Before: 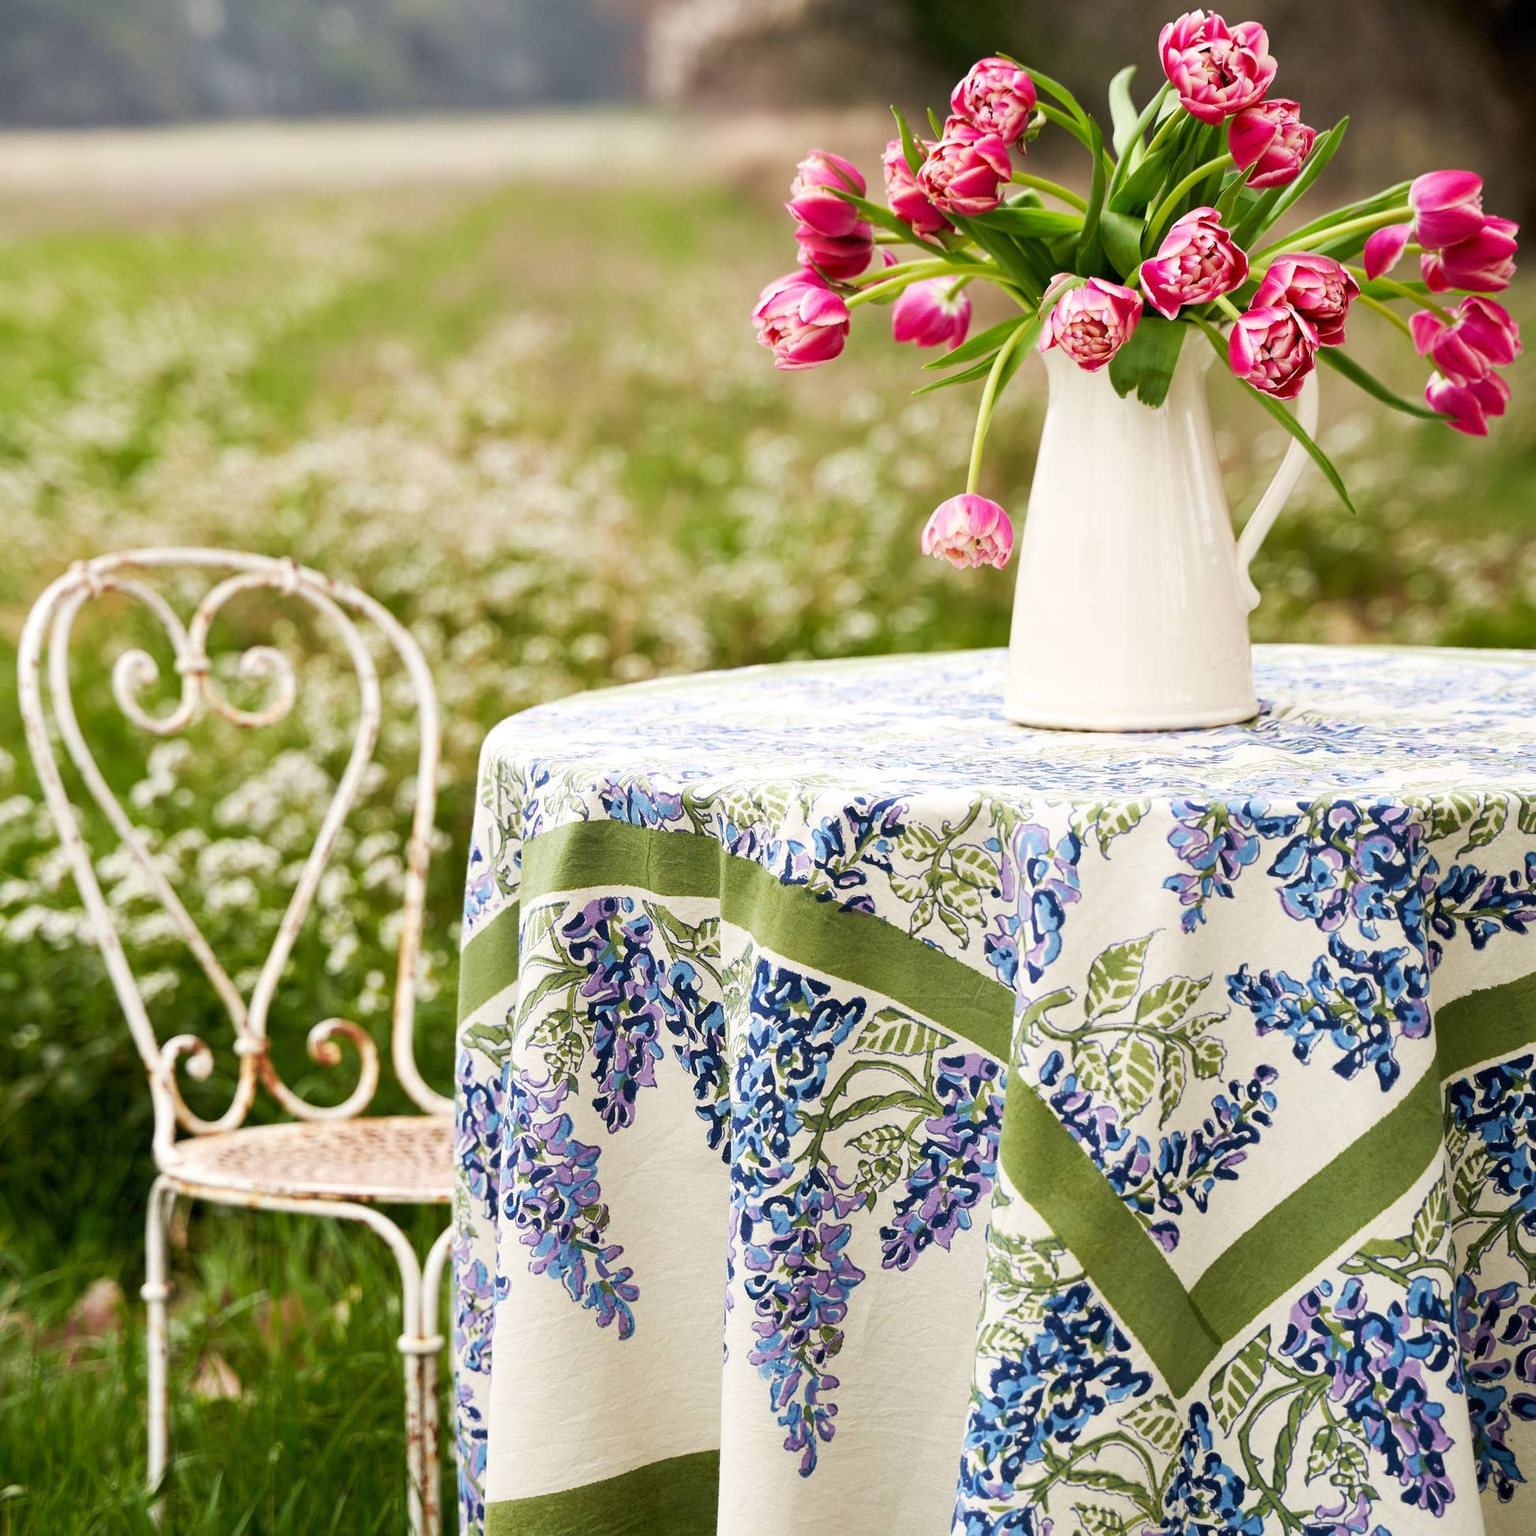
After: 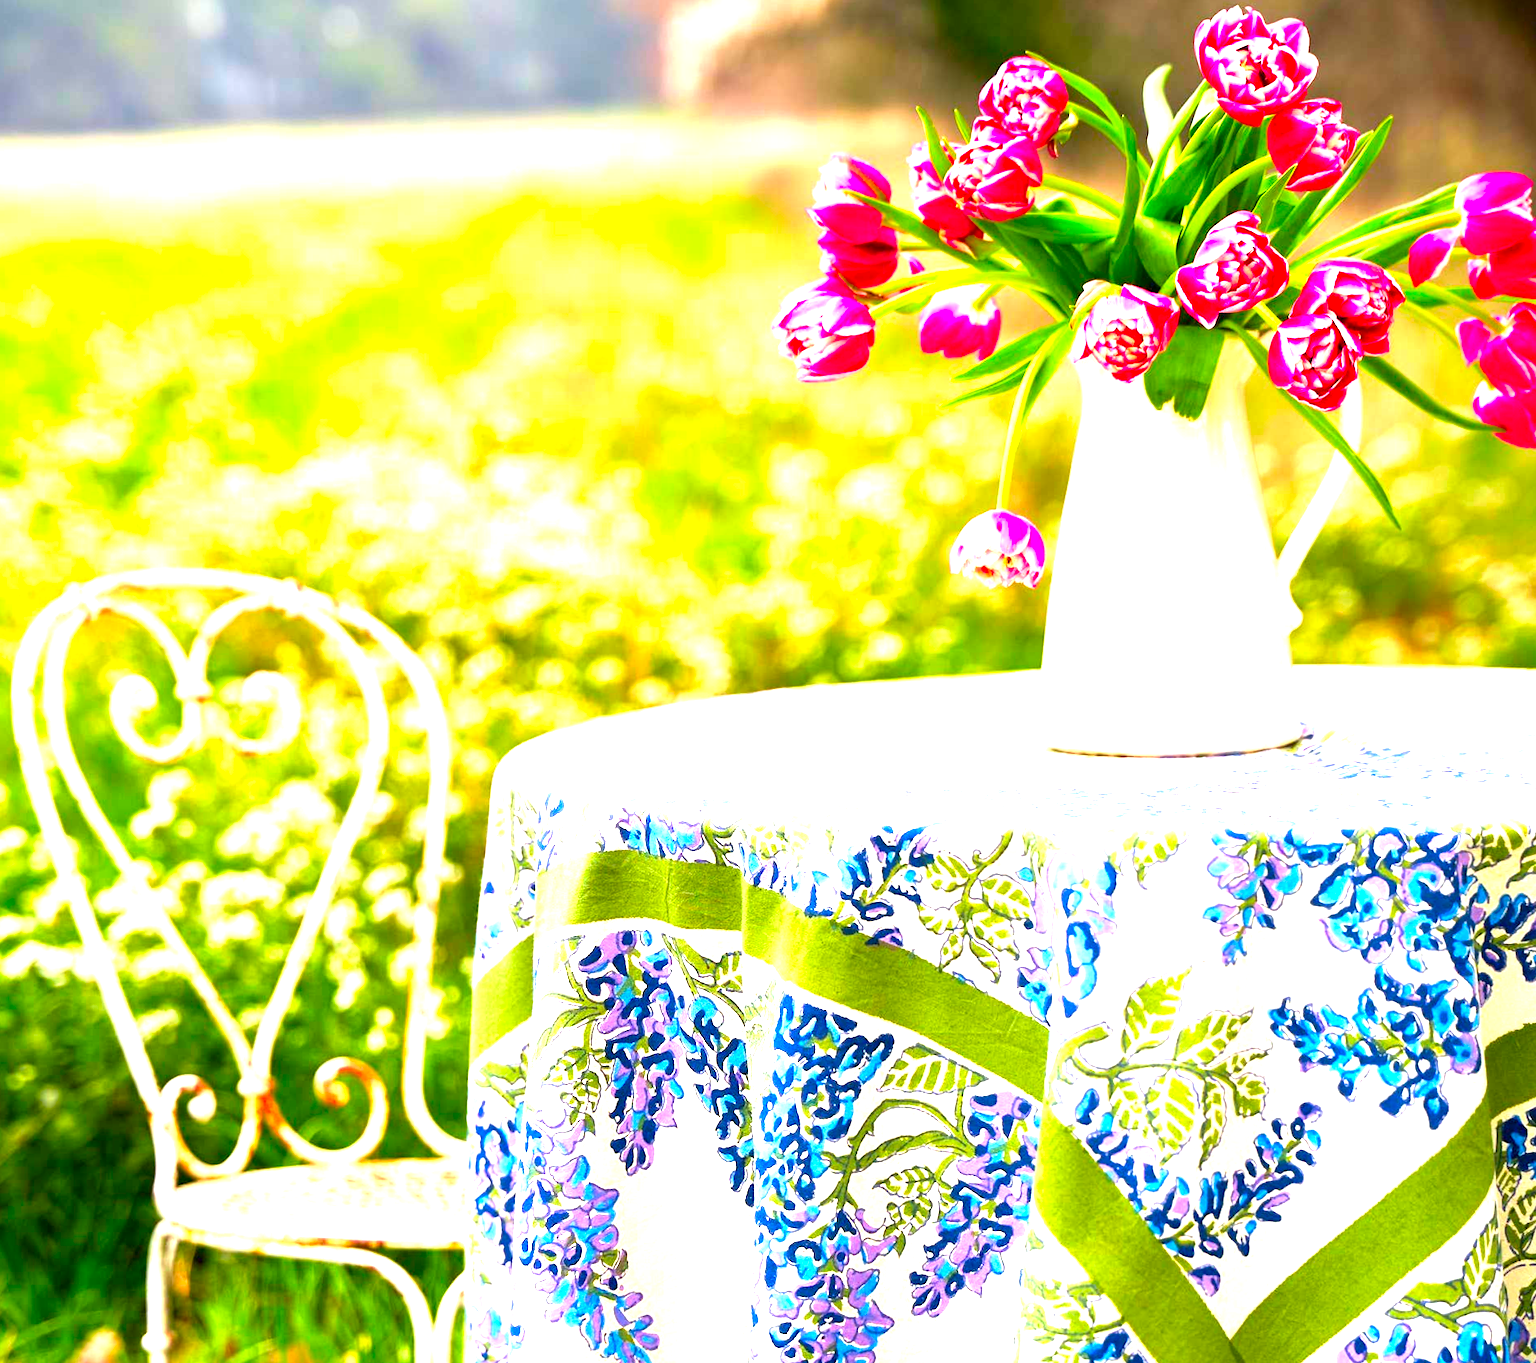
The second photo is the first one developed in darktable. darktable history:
crop and rotate: angle 0.2°, left 0.275%, right 3.127%, bottom 14.18%
color correction: saturation 1.8
exposure: black level correction 0, exposure 1.5 EV, compensate exposure bias true, compensate highlight preservation false
